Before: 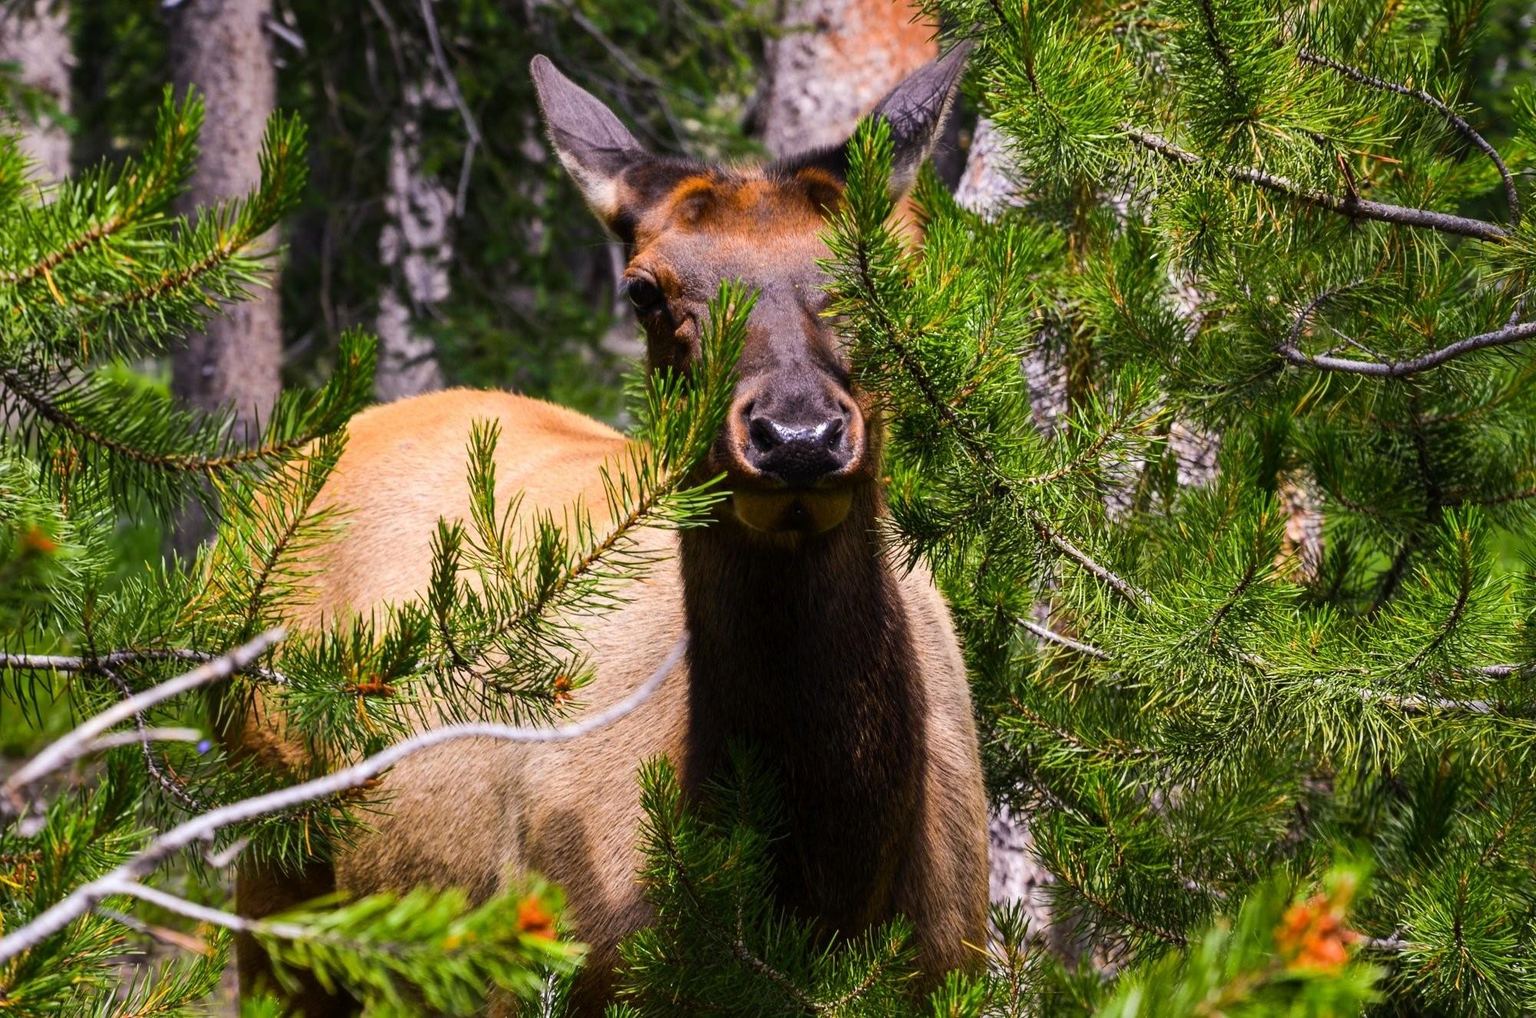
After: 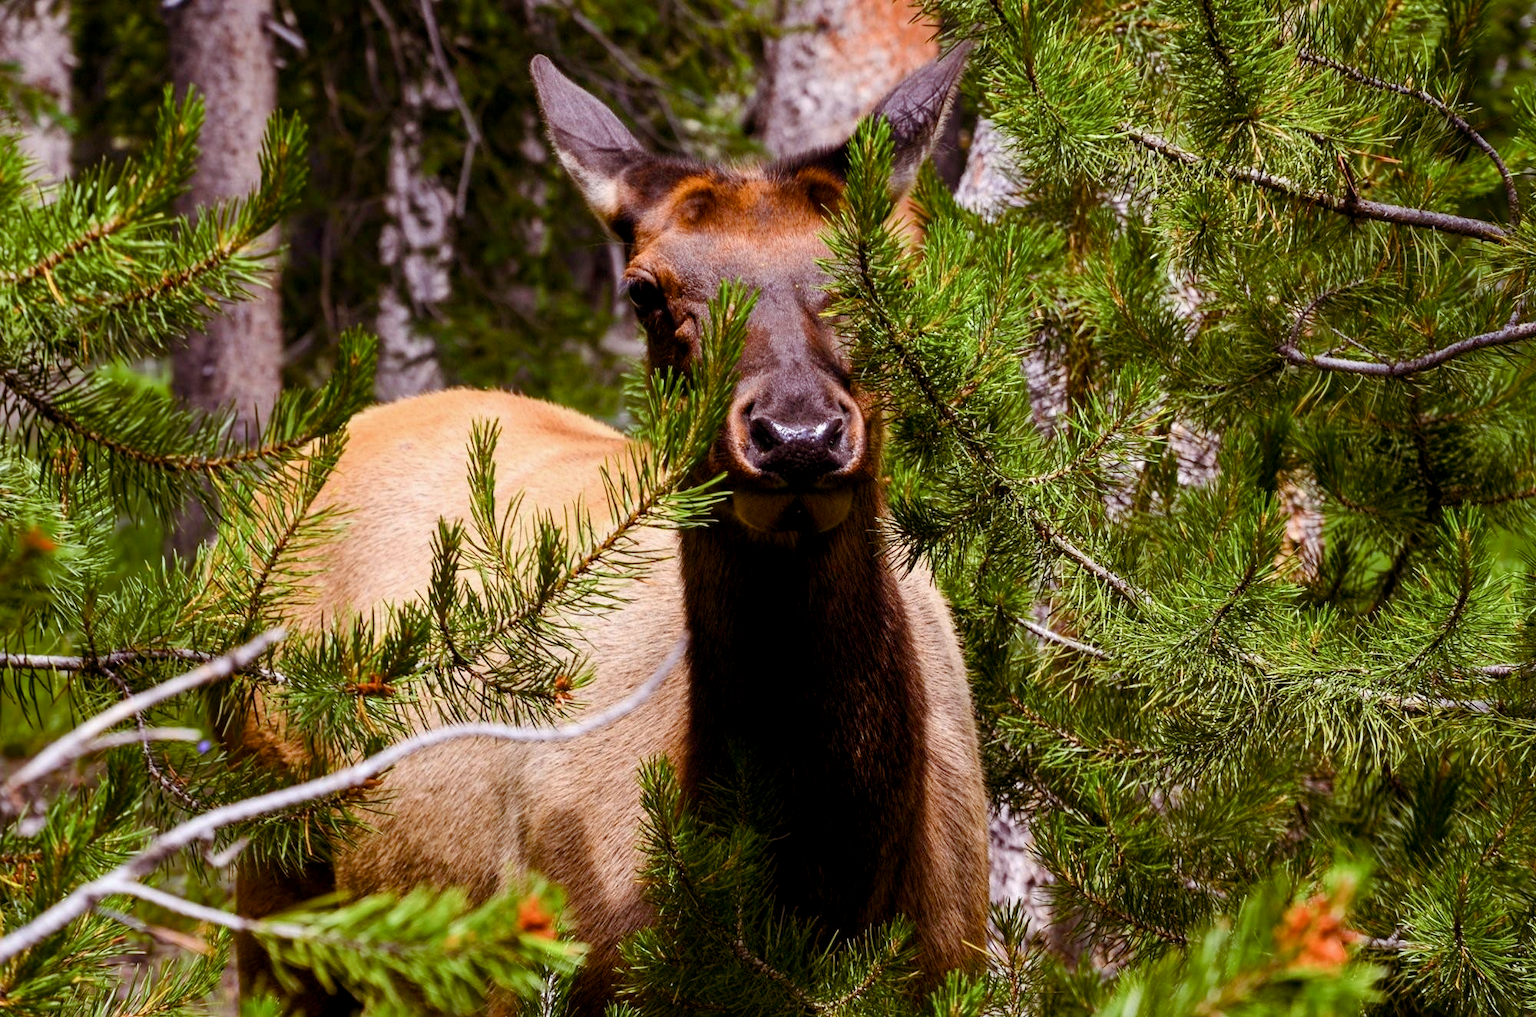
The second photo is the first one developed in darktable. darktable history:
color balance rgb: shadows lift › chroma 9.884%, shadows lift › hue 44.13°, global offset › luminance -0.369%, perceptual saturation grading › global saturation 0.239%, perceptual saturation grading › highlights -15.804%, perceptual saturation grading › shadows 25.966%
